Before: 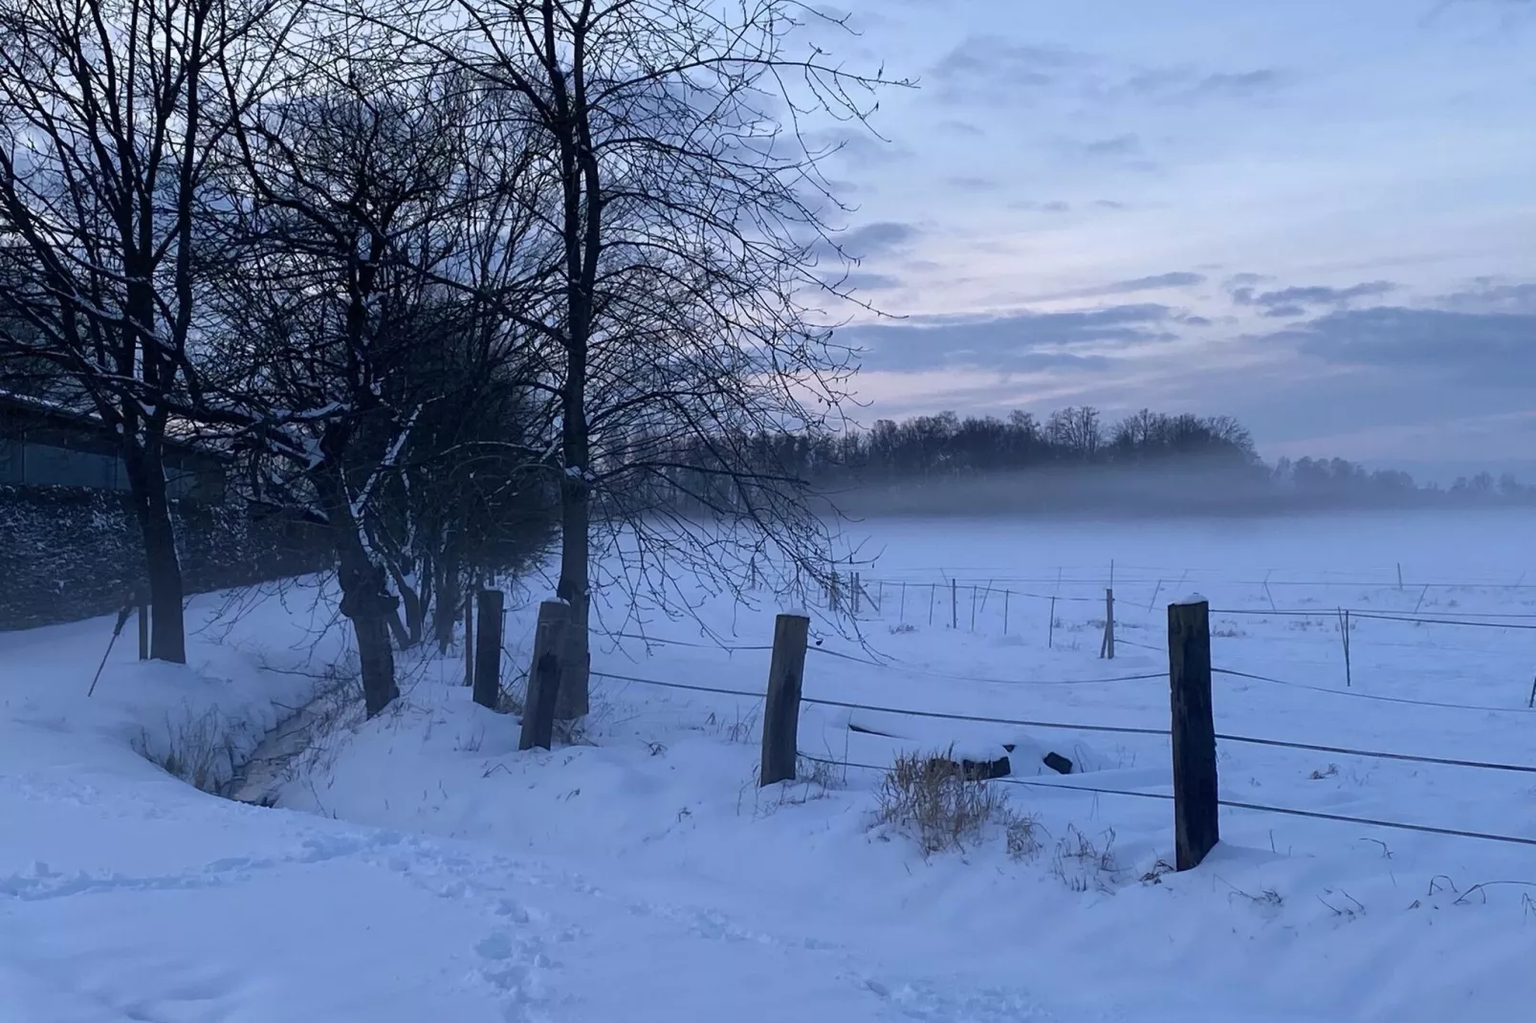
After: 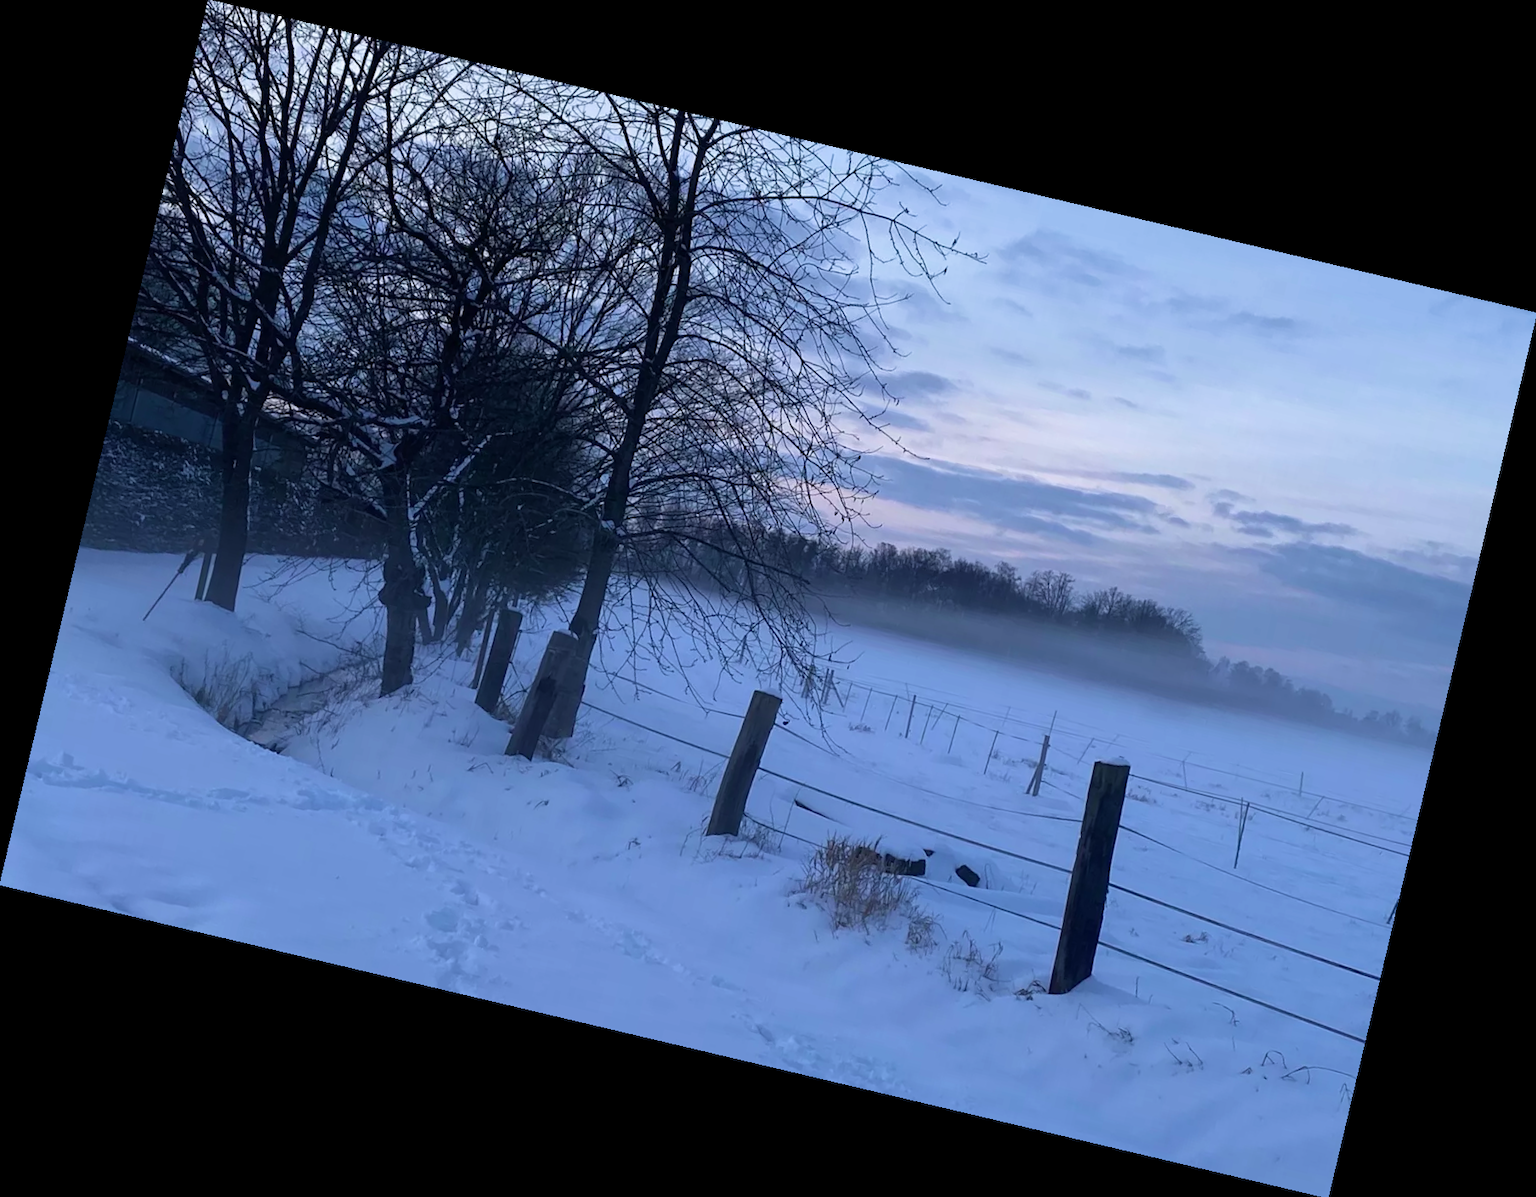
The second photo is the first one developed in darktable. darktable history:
velvia: strength 27%
rotate and perspective: rotation 13.27°, automatic cropping off
